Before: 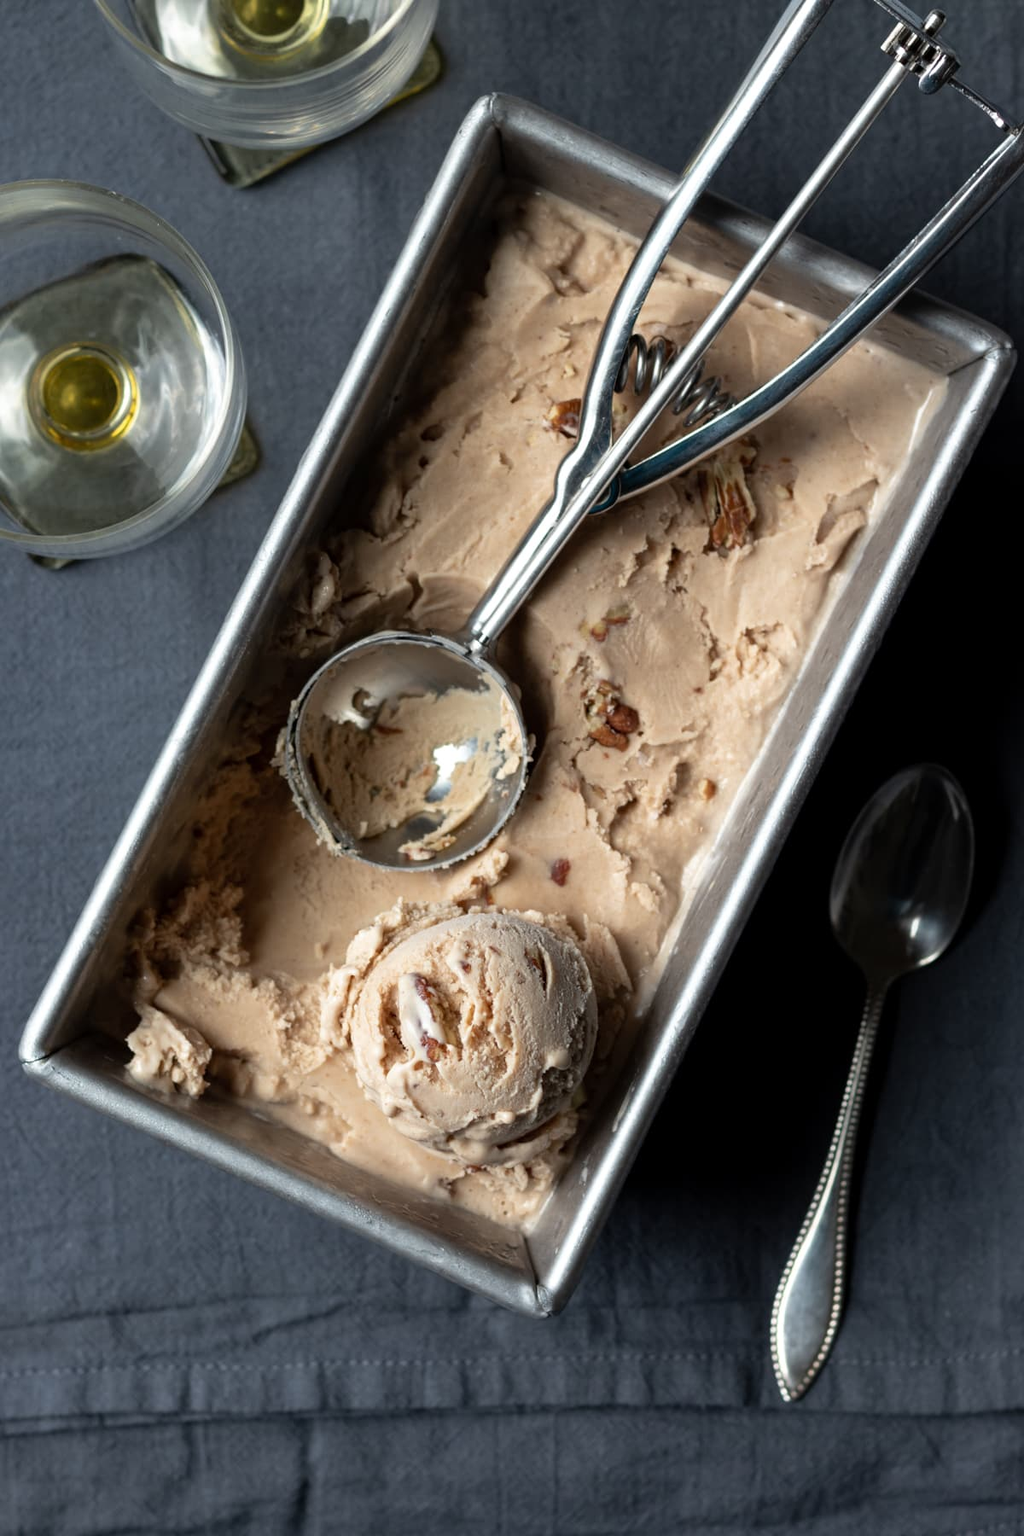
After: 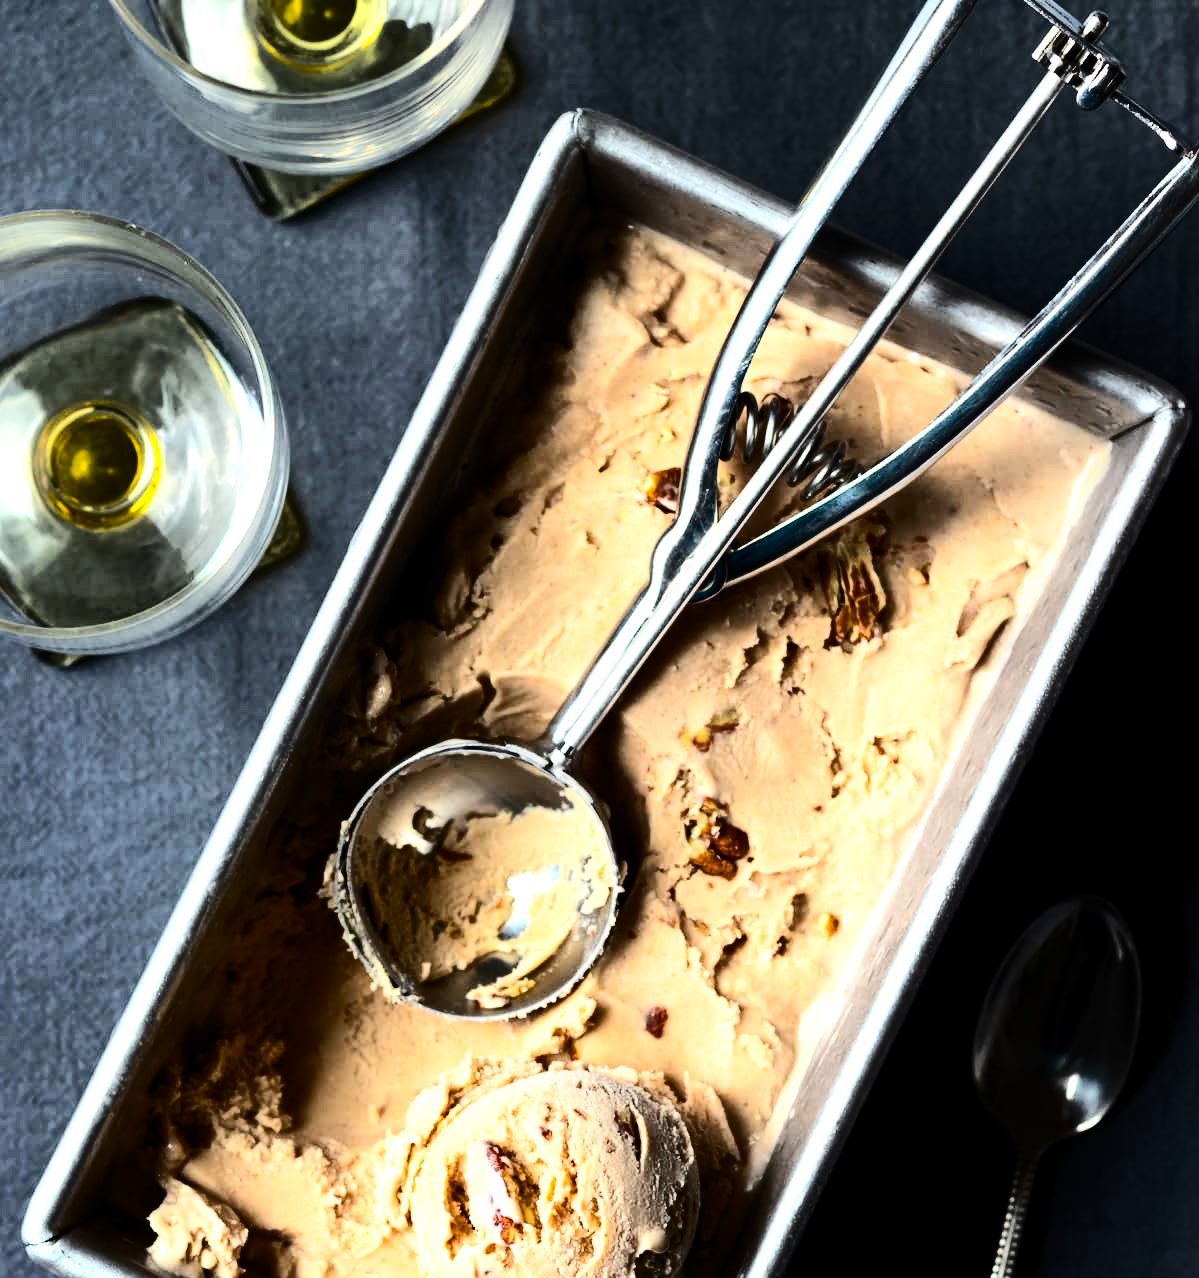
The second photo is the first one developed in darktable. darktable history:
exposure: black level correction 0.002, compensate exposure bias true, compensate highlight preservation false
tone curve: curves: ch0 [(0, 0) (0.003, 0.005) (0.011, 0.011) (0.025, 0.022) (0.044, 0.035) (0.069, 0.051) (0.1, 0.073) (0.136, 0.106) (0.177, 0.147) (0.224, 0.195) (0.277, 0.253) (0.335, 0.315) (0.399, 0.388) (0.468, 0.488) (0.543, 0.586) (0.623, 0.685) (0.709, 0.764) (0.801, 0.838) (0.898, 0.908) (1, 1)], color space Lab, independent channels, preserve colors none
tone equalizer: edges refinement/feathering 500, mask exposure compensation -1.57 EV, preserve details no
crop: right 0.001%, bottom 28.973%
base curve: curves: ch0 [(0, 0) (0.04, 0.03) (0.133, 0.232) (0.448, 0.748) (0.843, 0.968) (1, 1)]
color balance rgb: linear chroma grading › global chroma 20.046%, perceptual saturation grading › global saturation 25.623%, perceptual brilliance grading › highlights 15.669%, perceptual brilliance grading › shadows -14.535%, global vibrance 0.465%
shadows and highlights: radius 168.68, shadows 26.8, white point adjustment 2.98, highlights -68.09, soften with gaussian
